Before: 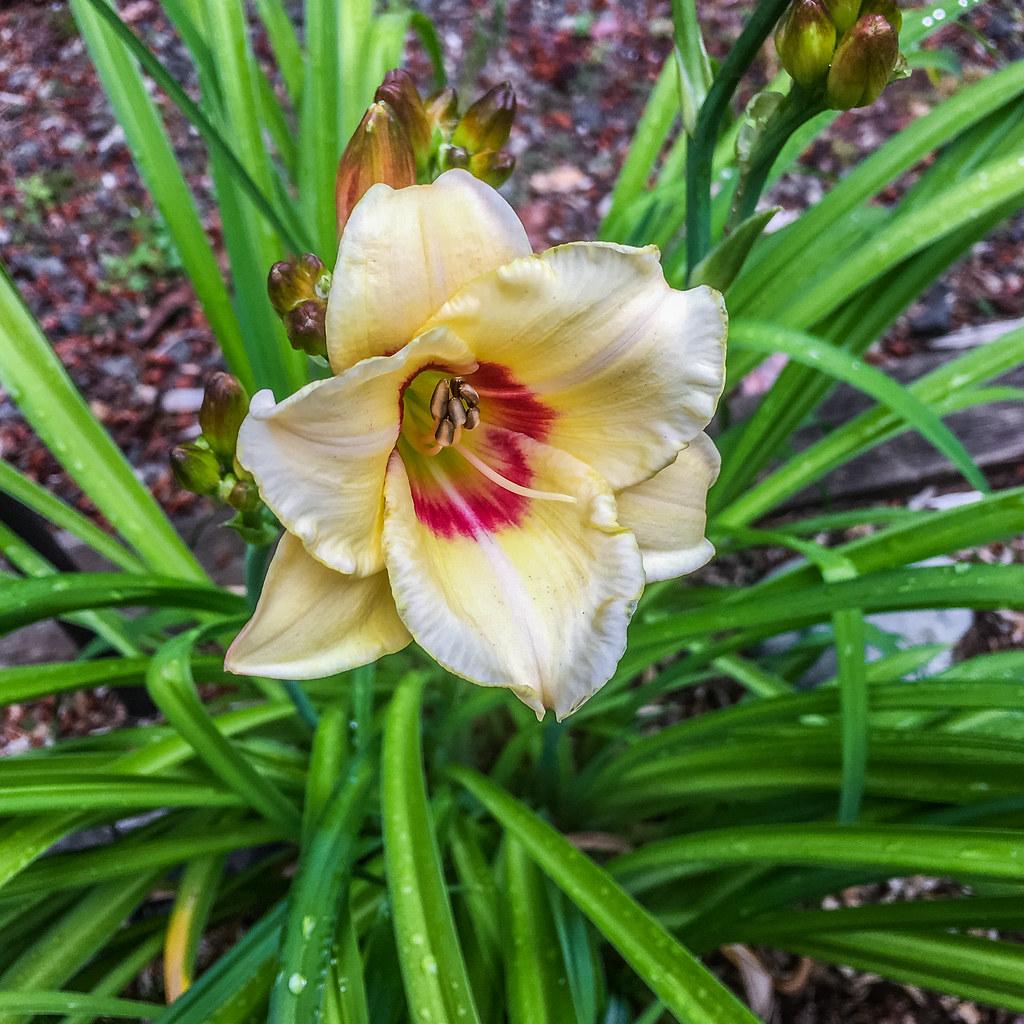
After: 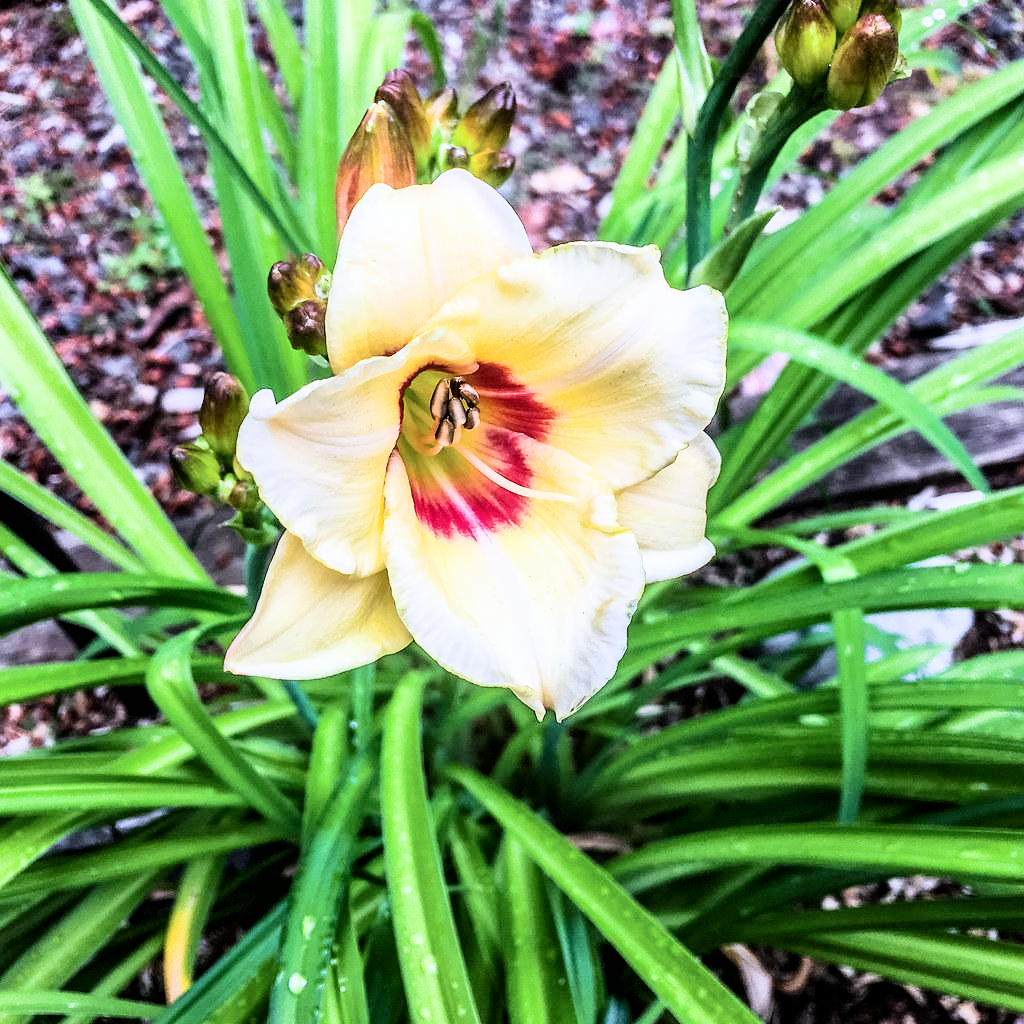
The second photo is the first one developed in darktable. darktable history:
exposure: black level correction 0, exposure 1 EV, compensate highlight preservation false
color calibration: illuminant as shot in camera, x 0.358, y 0.373, temperature 4628.91 K
filmic rgb: black relative exposure -5.14 EV, white relative exposure 3.56 EV, threshold 3.06 EV, hardness 3.16, contrast 1.41, highlights saturation mix -29.01%, enable highlight reconstruction true
contrast brightness saturation: contrast 0.135
